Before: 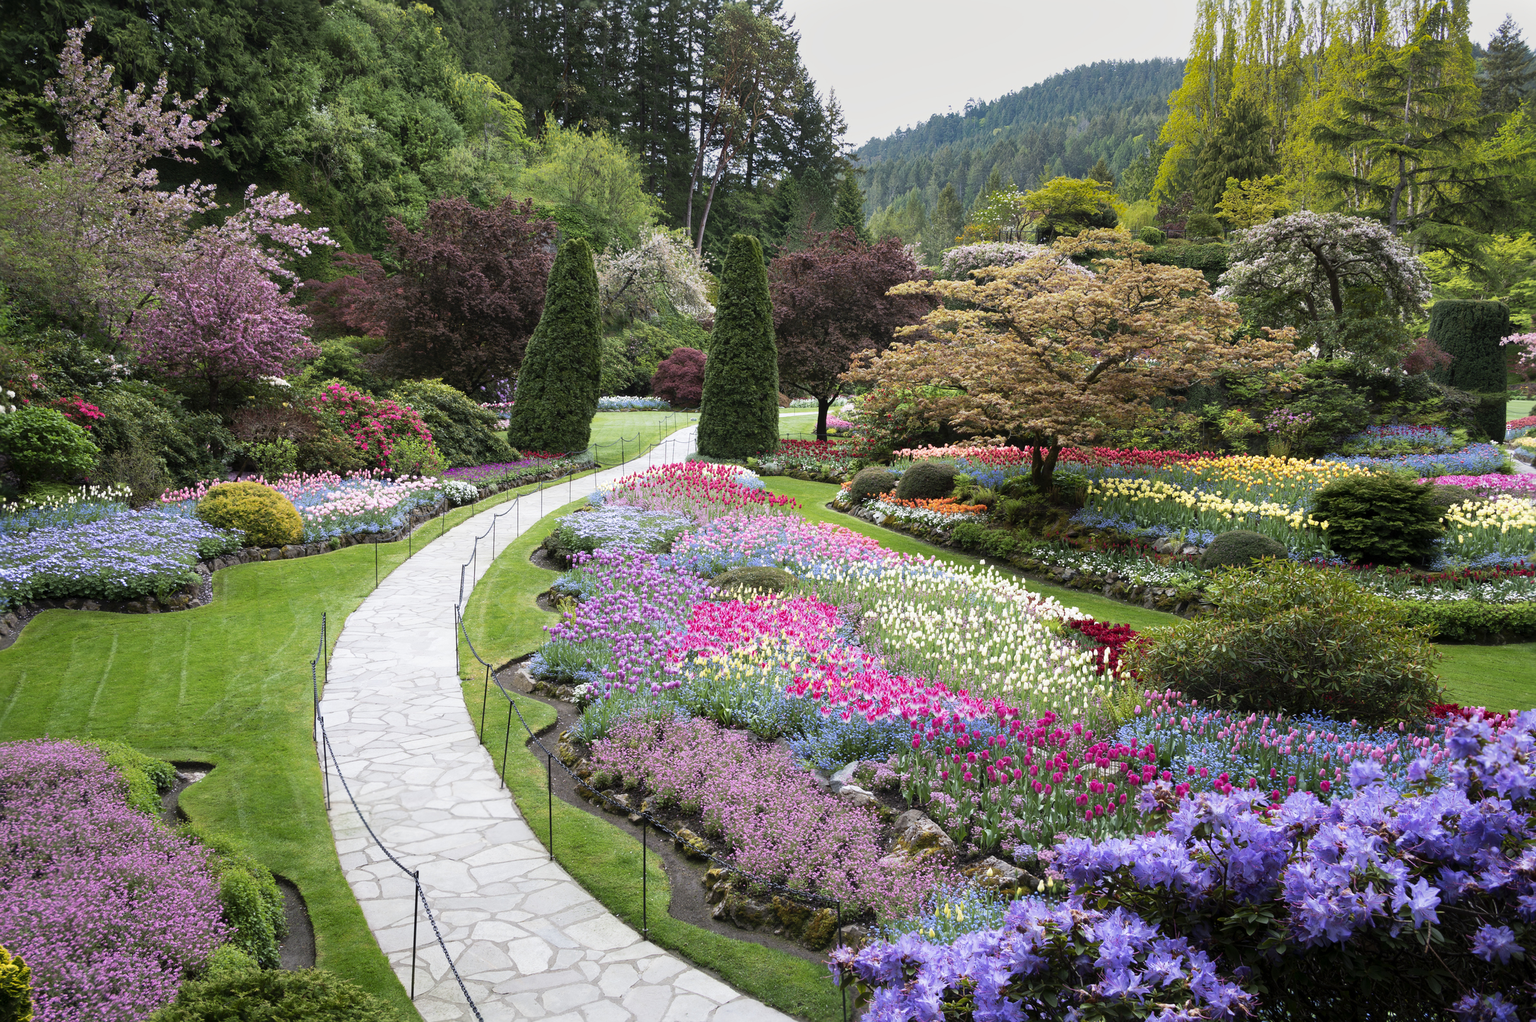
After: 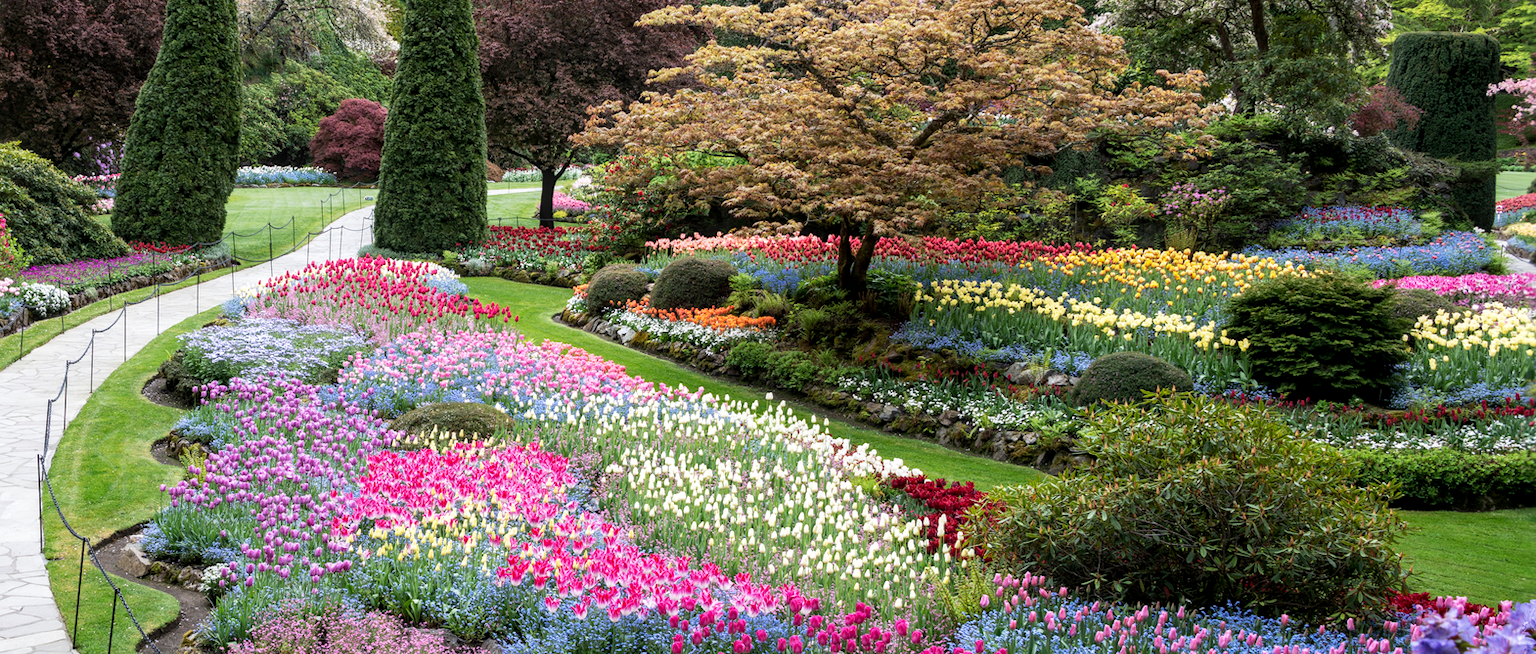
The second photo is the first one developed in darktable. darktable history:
crop and rotate: left 27.86%, top 27.13%, bottom 26.666%
local contrast: on, module defaults
